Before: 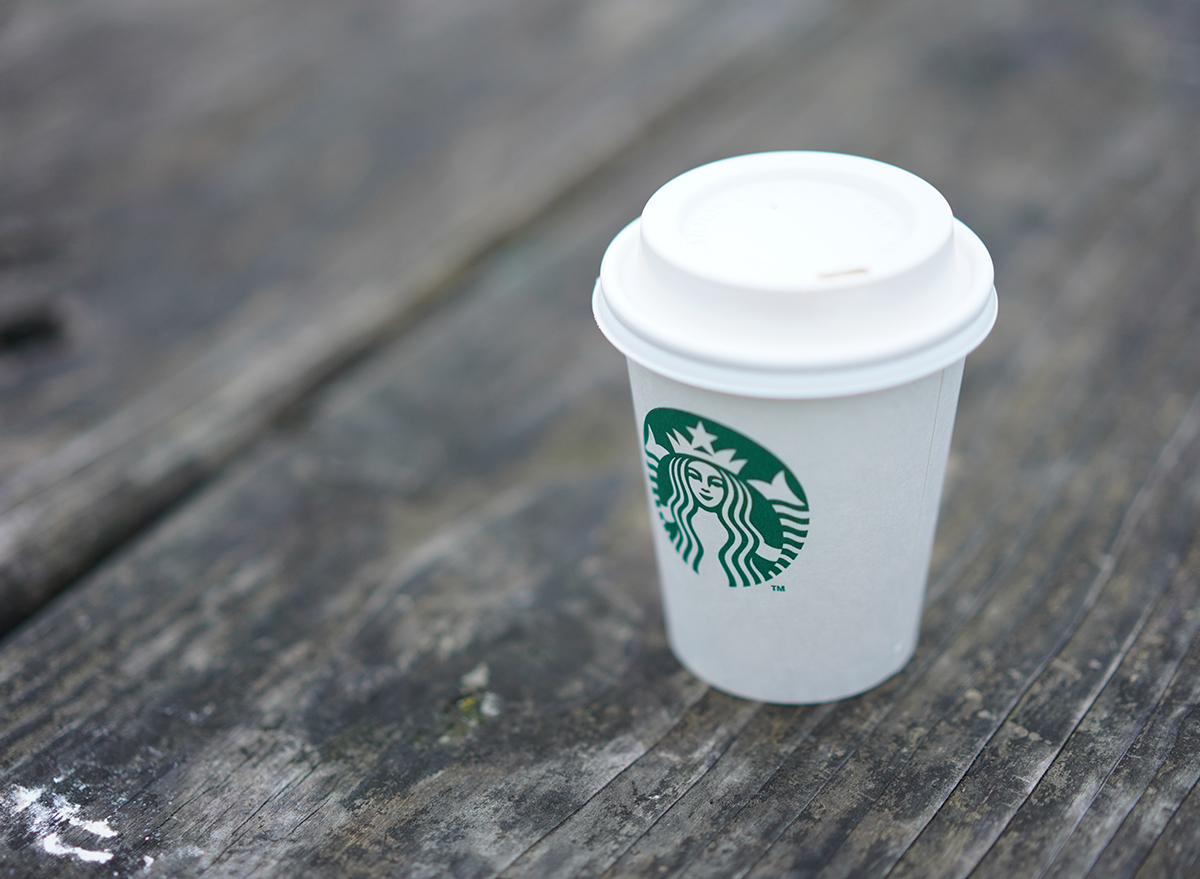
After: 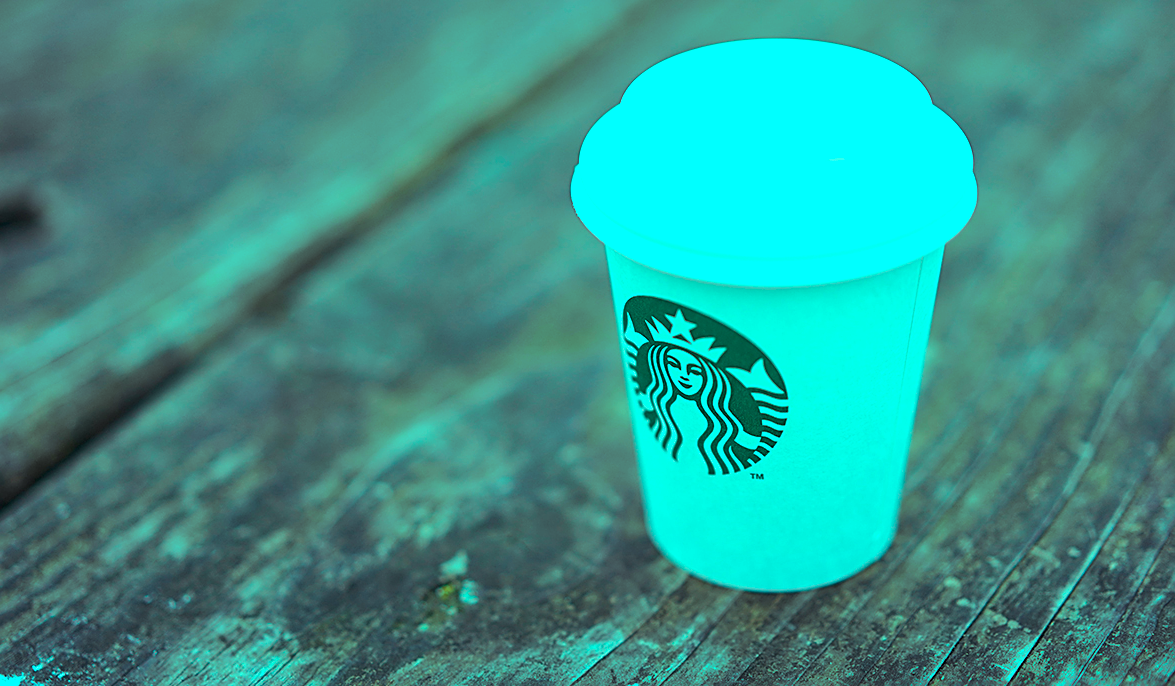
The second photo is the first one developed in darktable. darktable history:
crop and rotate: left 1.827%, top 12.807%, right 0.217%, bottom 9.137%
local contrast: mode bilateral grid, contrast 21, coarseness 49, detail 119%, midtone range 0.2
sharpen: amount 0.494
color balance rgb: shadows lift › chroma 1.49%, shadows lift › hue 257.82°, highlights gain › luminance 20.112%, highlights gain › chroma 13.122%, highlights gain › hue 170.68°, perceptual saturation grading › global saturation 25.603%
exposure: black level correction 0.002, exposure 0.149 EV, compensate highlight preservation false
